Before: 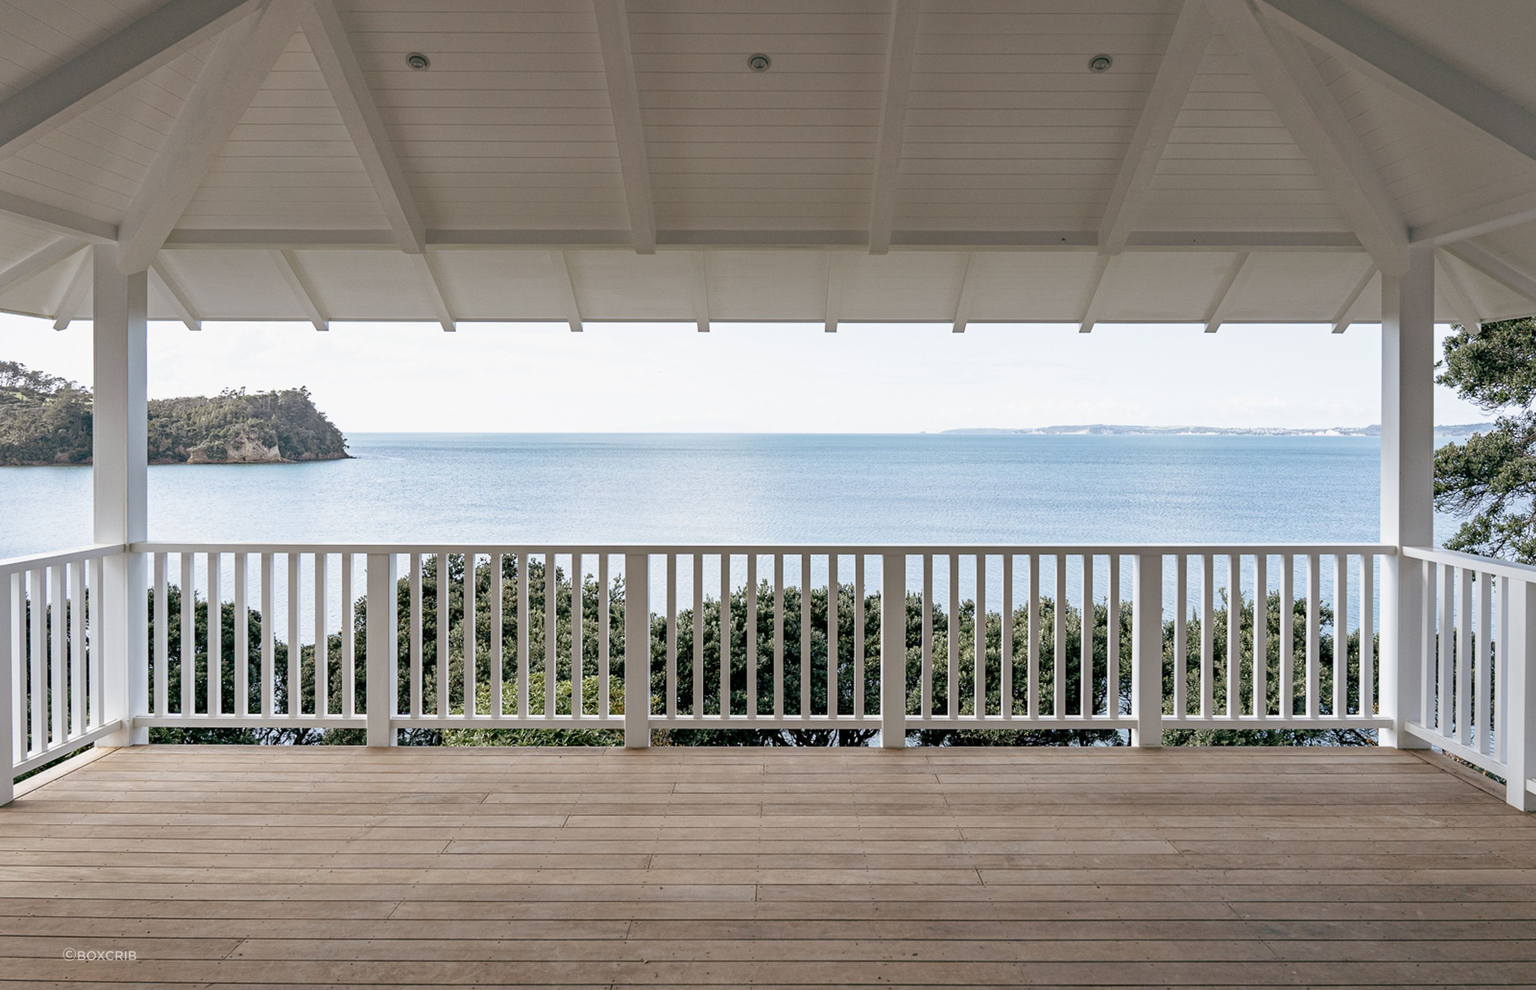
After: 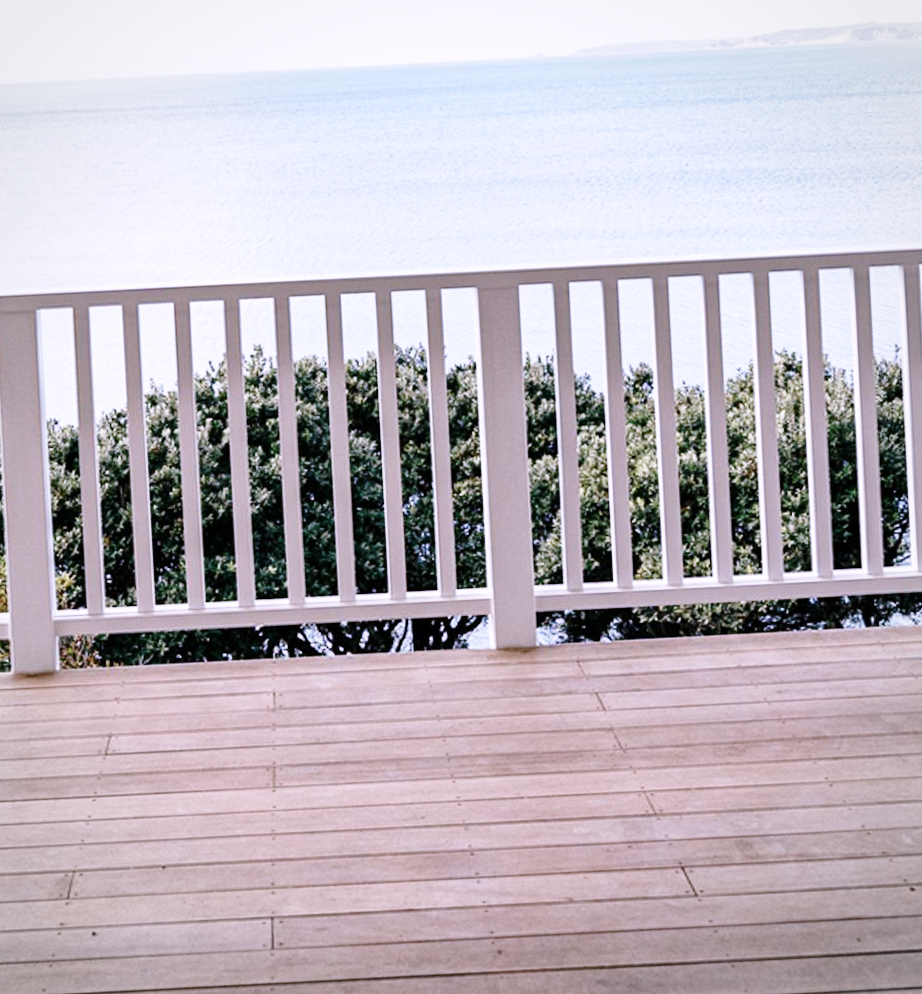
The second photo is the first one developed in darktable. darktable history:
vignetting: brightness -0.167
rotate and perspective: rotation -3°, crop left 0.031, crop right 0.968, crop top 0.07, crop bottom 0.93
white balance: red 1.042, blue 1.17
base curve: curves: ch0 [(0, 0) (0.028, 0.03) (0.121, 0.232) (0.46, 0.748) (0.859, 0.968) (1, 1)], preserve colors none
crop: left 40.878%, top 39.176%, right 25.993%, bottom 3.081%
